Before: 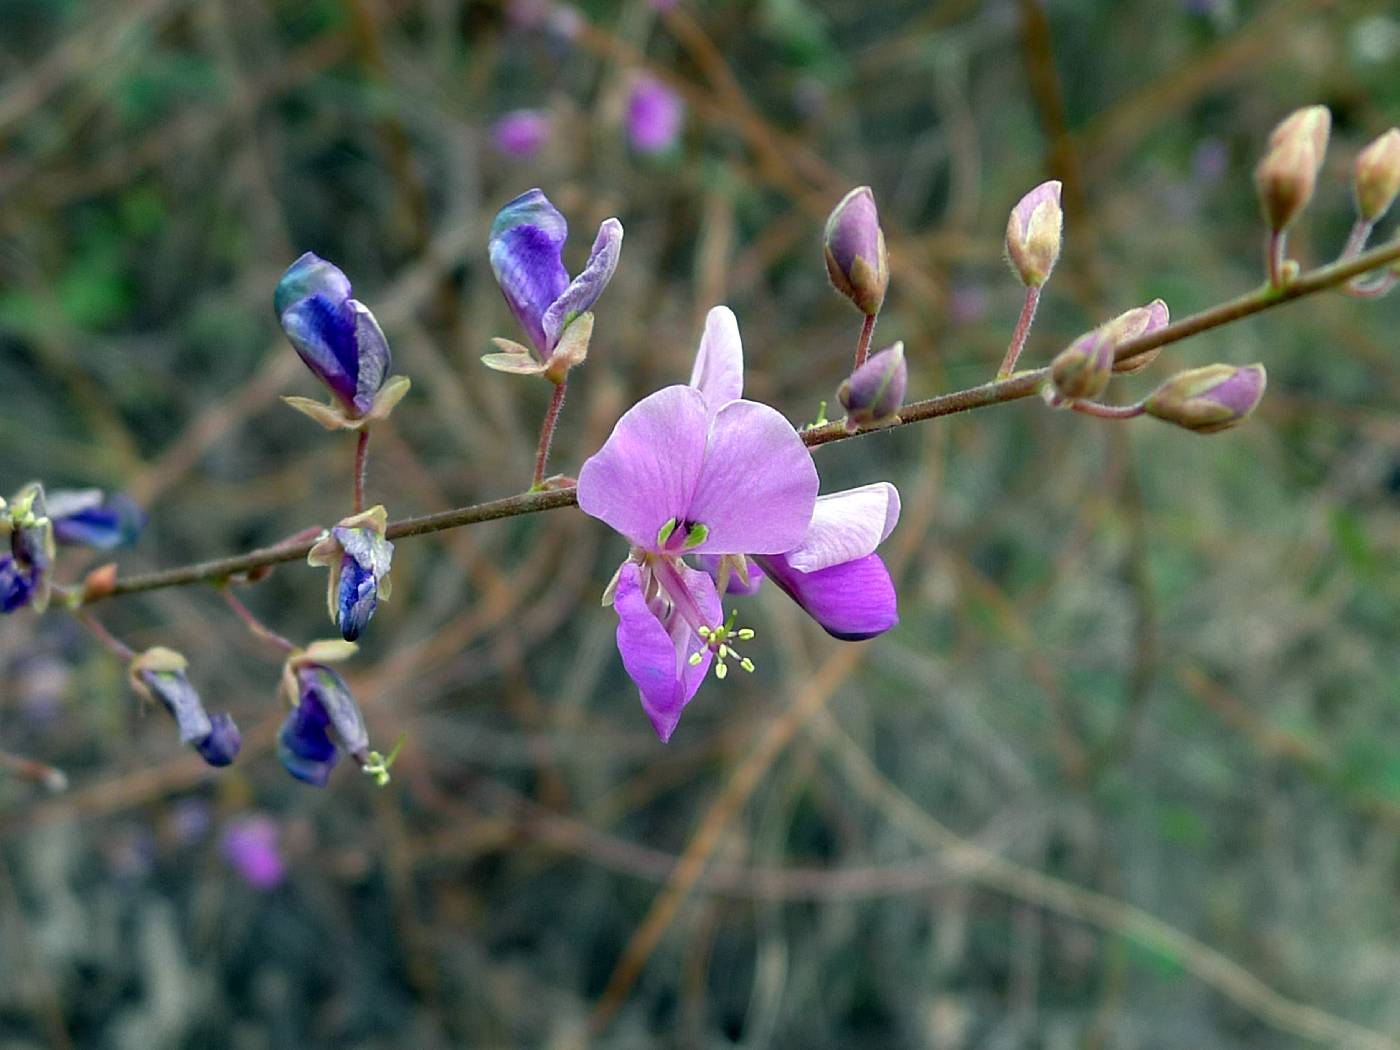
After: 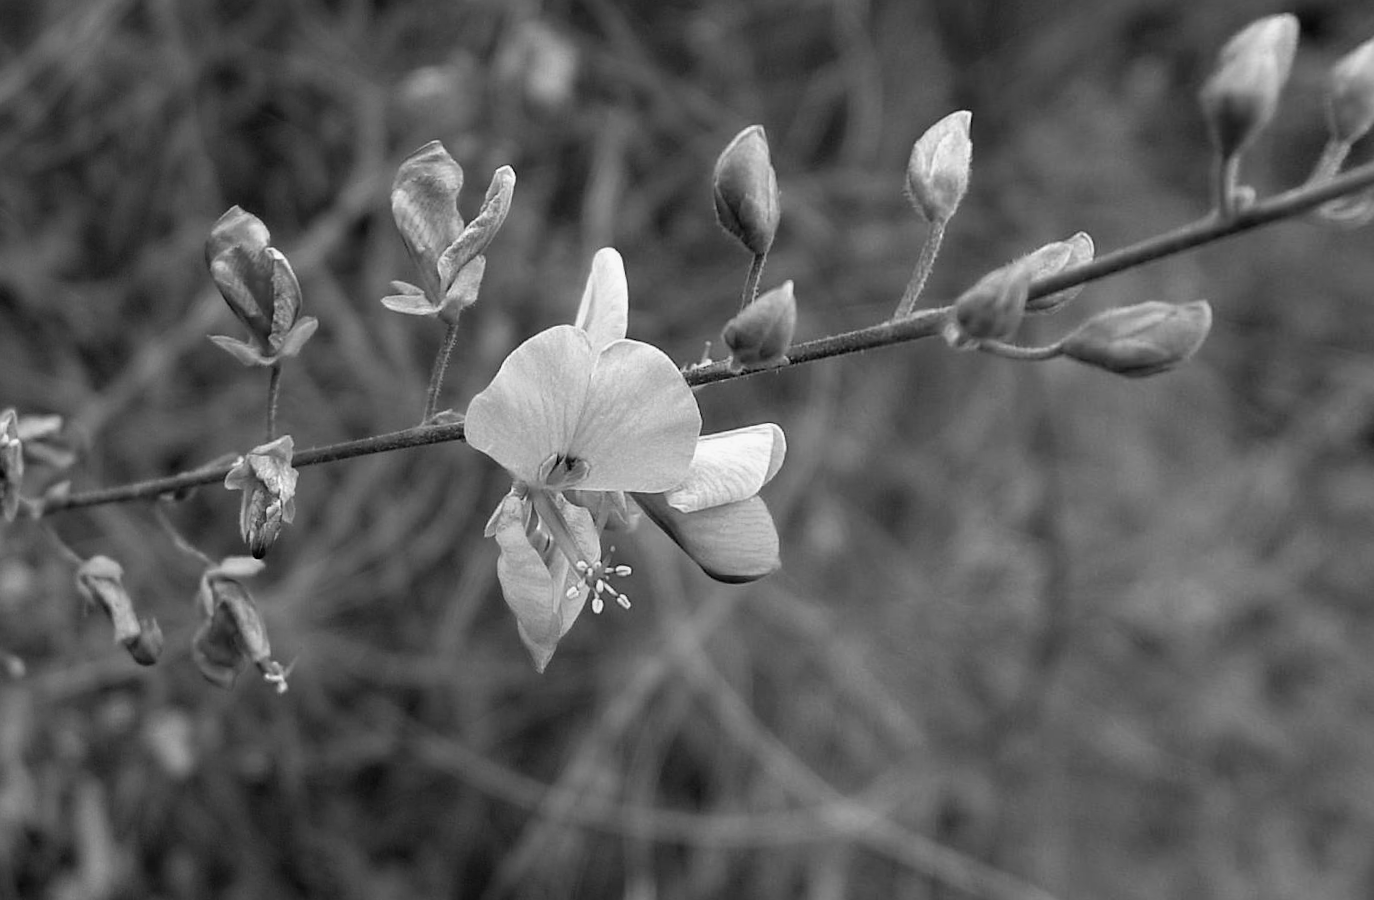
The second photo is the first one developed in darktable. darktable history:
color calibration: output gray [0.28, 0.41, 0.31, 0], gray › normalize channels true, illuminant same as pipeline (D50), adaptation XYZ, x 0.346, y 0.359, gamut compression 0
rotate and perspective: rotation 1.69°, lens shift (vertical) -0.023, lens shift (horizontal) -0.291, crop left 0.025, crop right 0.988, crop top 0.092, crop bottom 0.842
